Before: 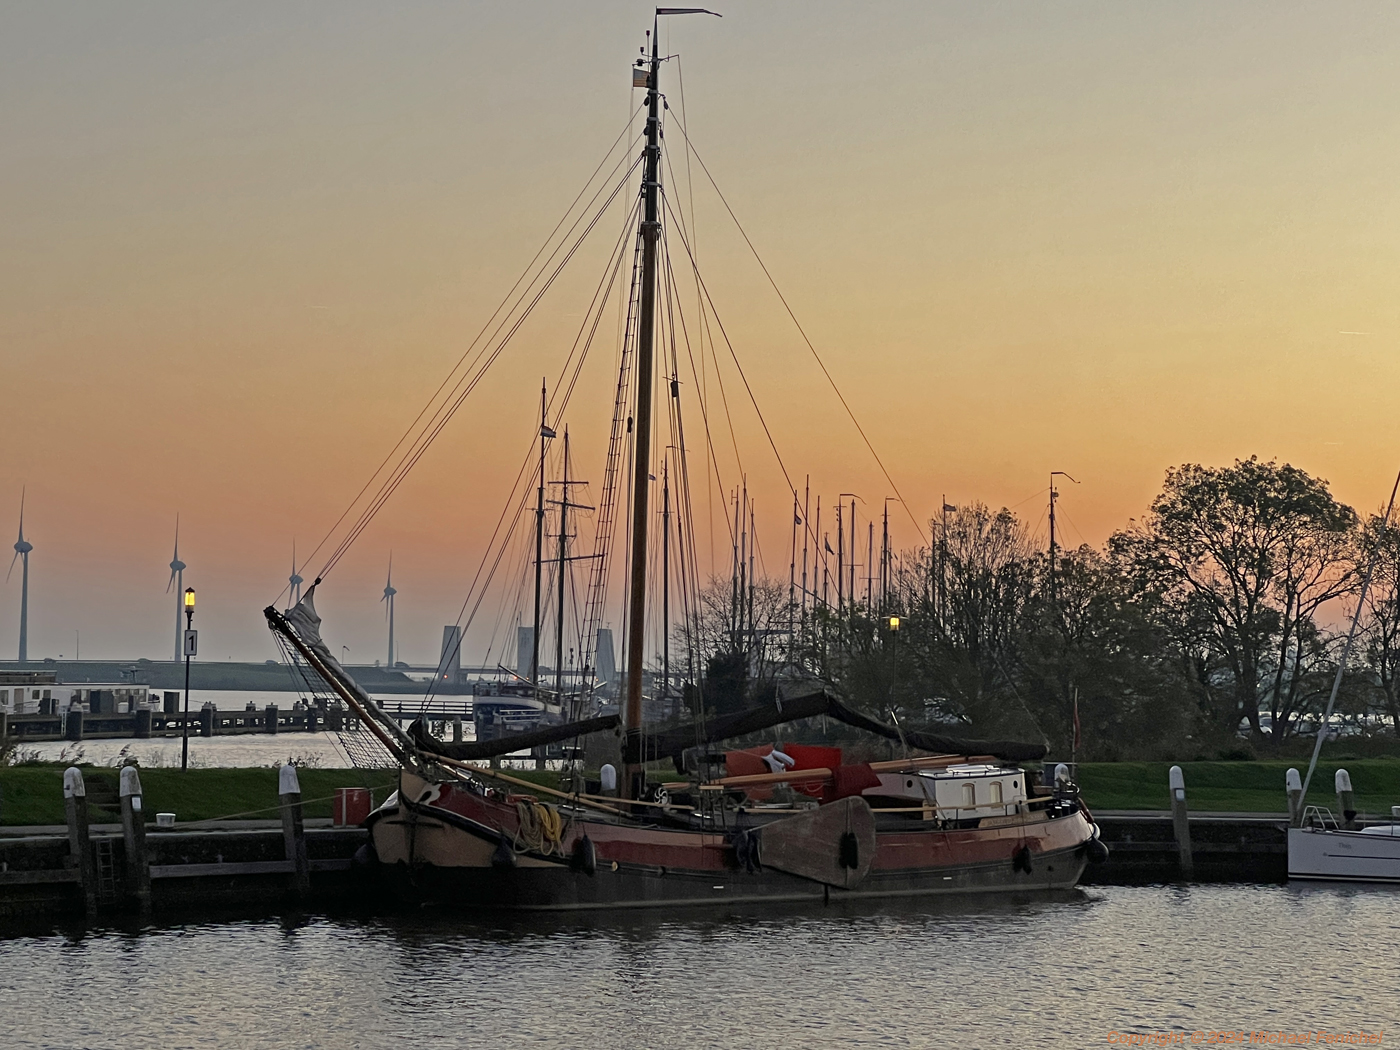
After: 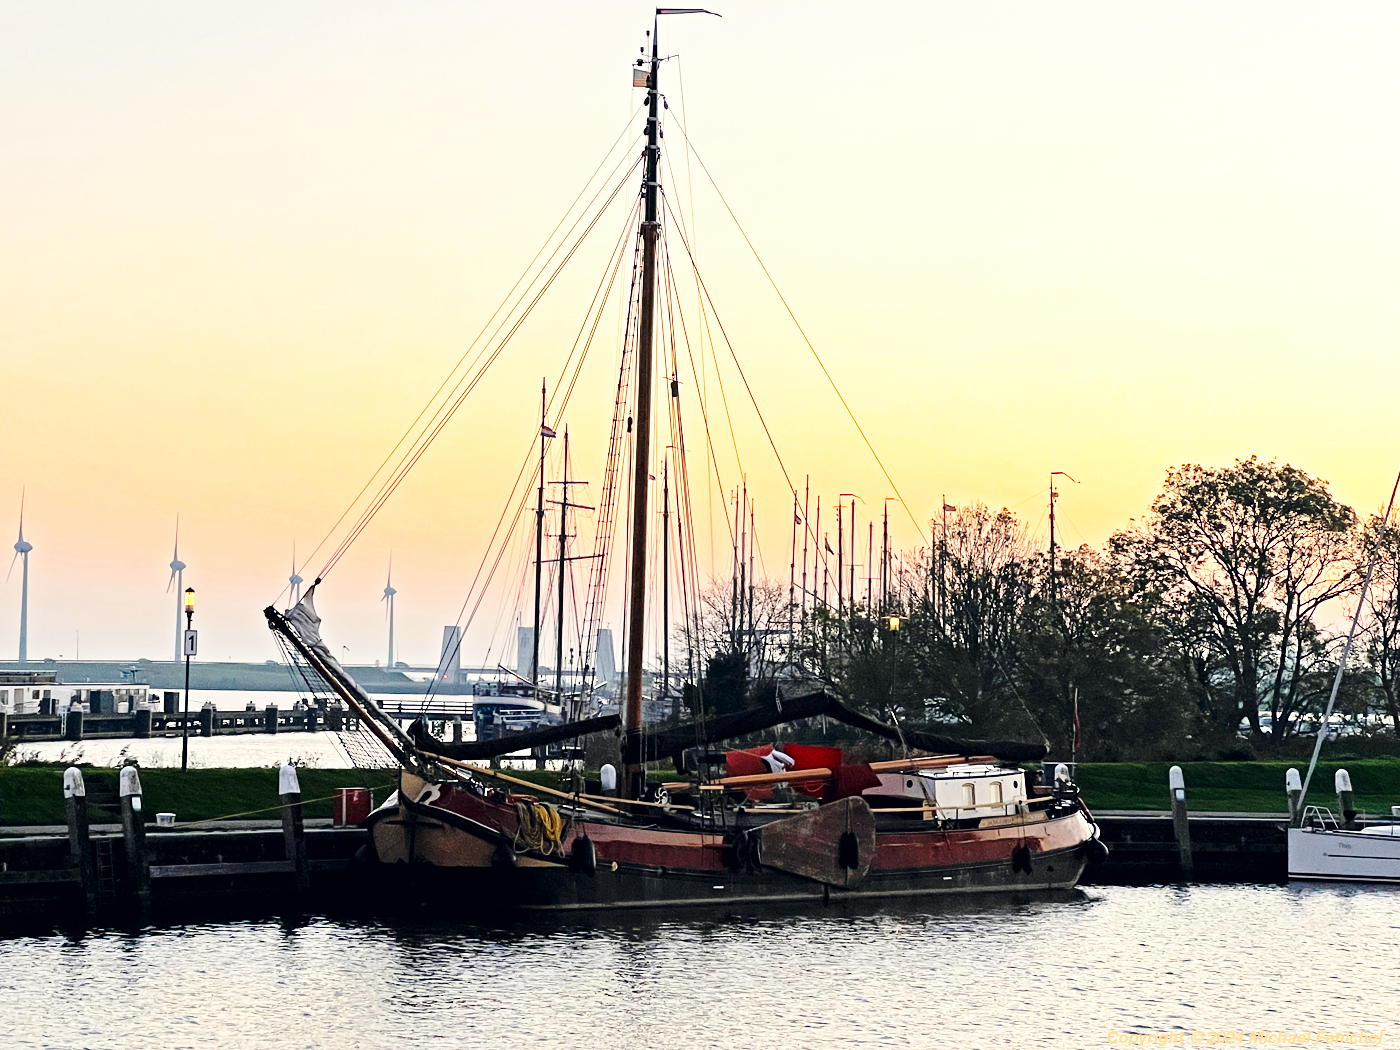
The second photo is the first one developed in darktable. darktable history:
color correction: highlights a* 0.503, highlights b* 2.7, shadows a* -1.06, shadows b* -4.65
base curve: curves: ch0 [(0, 0) (0.036, 0.037) (0.121, 0.228) (0.46, 0.76) (0.859, 0.983) (1, 1)], preserve colors none
tone equalizer: -8 EV -0.739 EV, -7 EV -0.705 EV, -6 EV -0.63 EV, -5 EV -0.383 EV, -3 EV 0.365 EV, -2 EV 0.6 EV, -1 EV 0.68 EV, +0 EV 0.729 EV
exposure: black level correction 0.003, exposure 0.384 EV, compensate highlight preservation false
